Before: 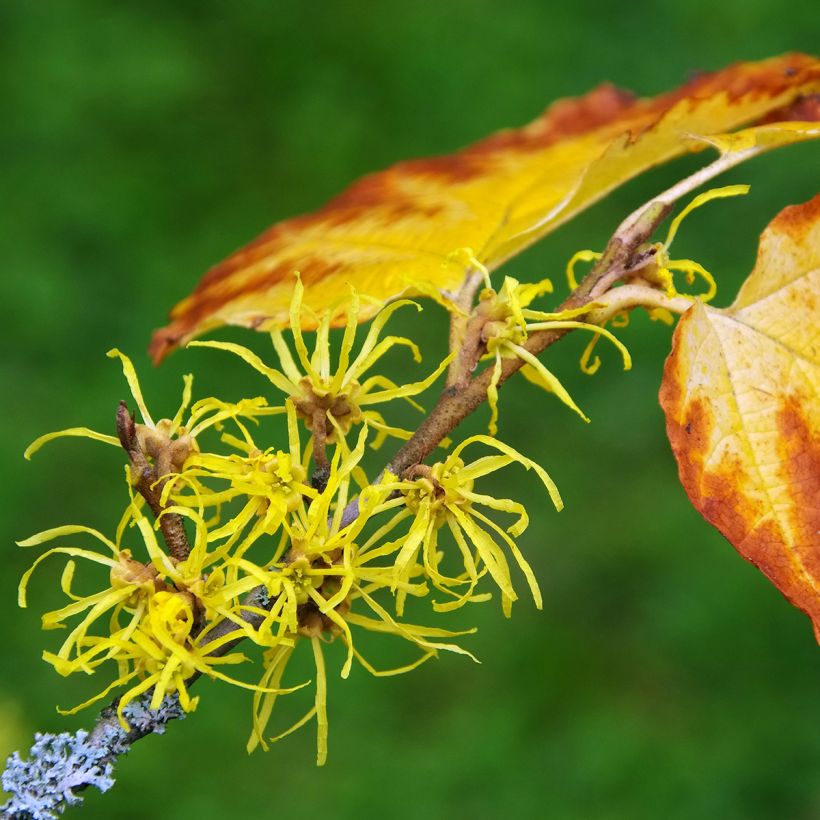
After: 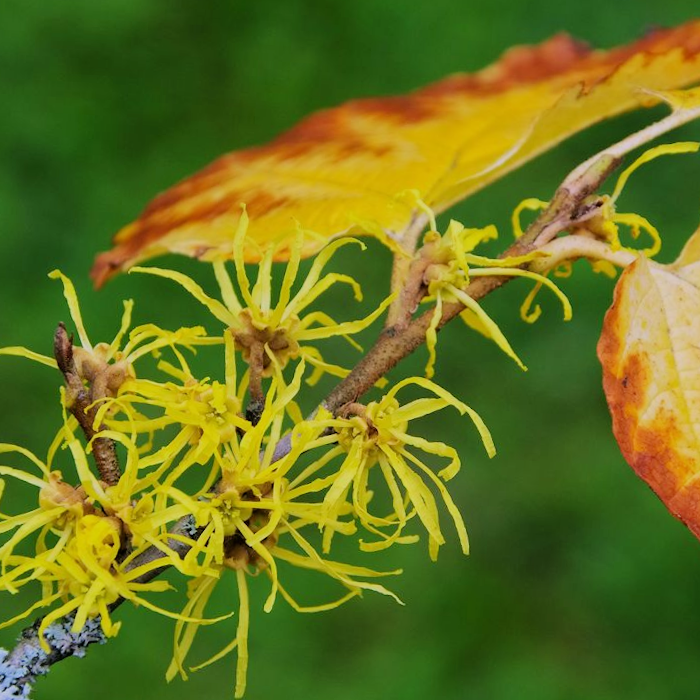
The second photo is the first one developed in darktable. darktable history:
filmic rgb: black relative exposure -7.65 EV, white relative exposure 4.56 EV, hardness 3.61, color science v6 (2022)
crop and rotate: angle -3.27°, left 5.211%, top 5.211%, right 4.607%, bottom 4.607%
